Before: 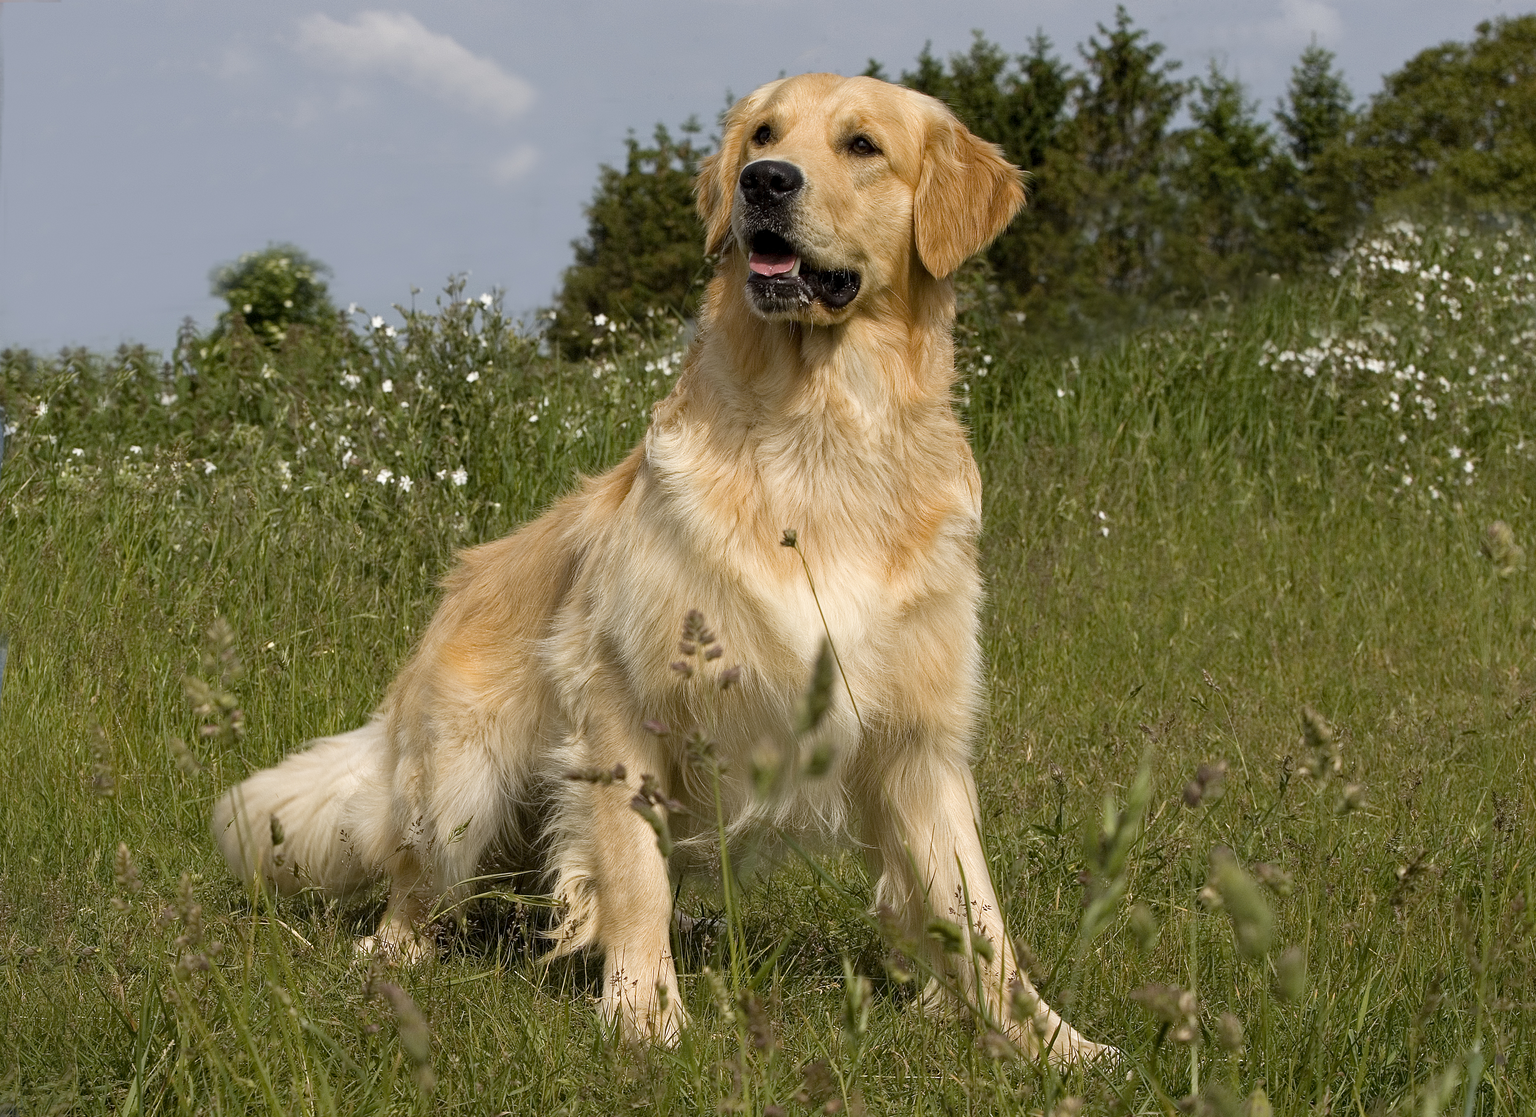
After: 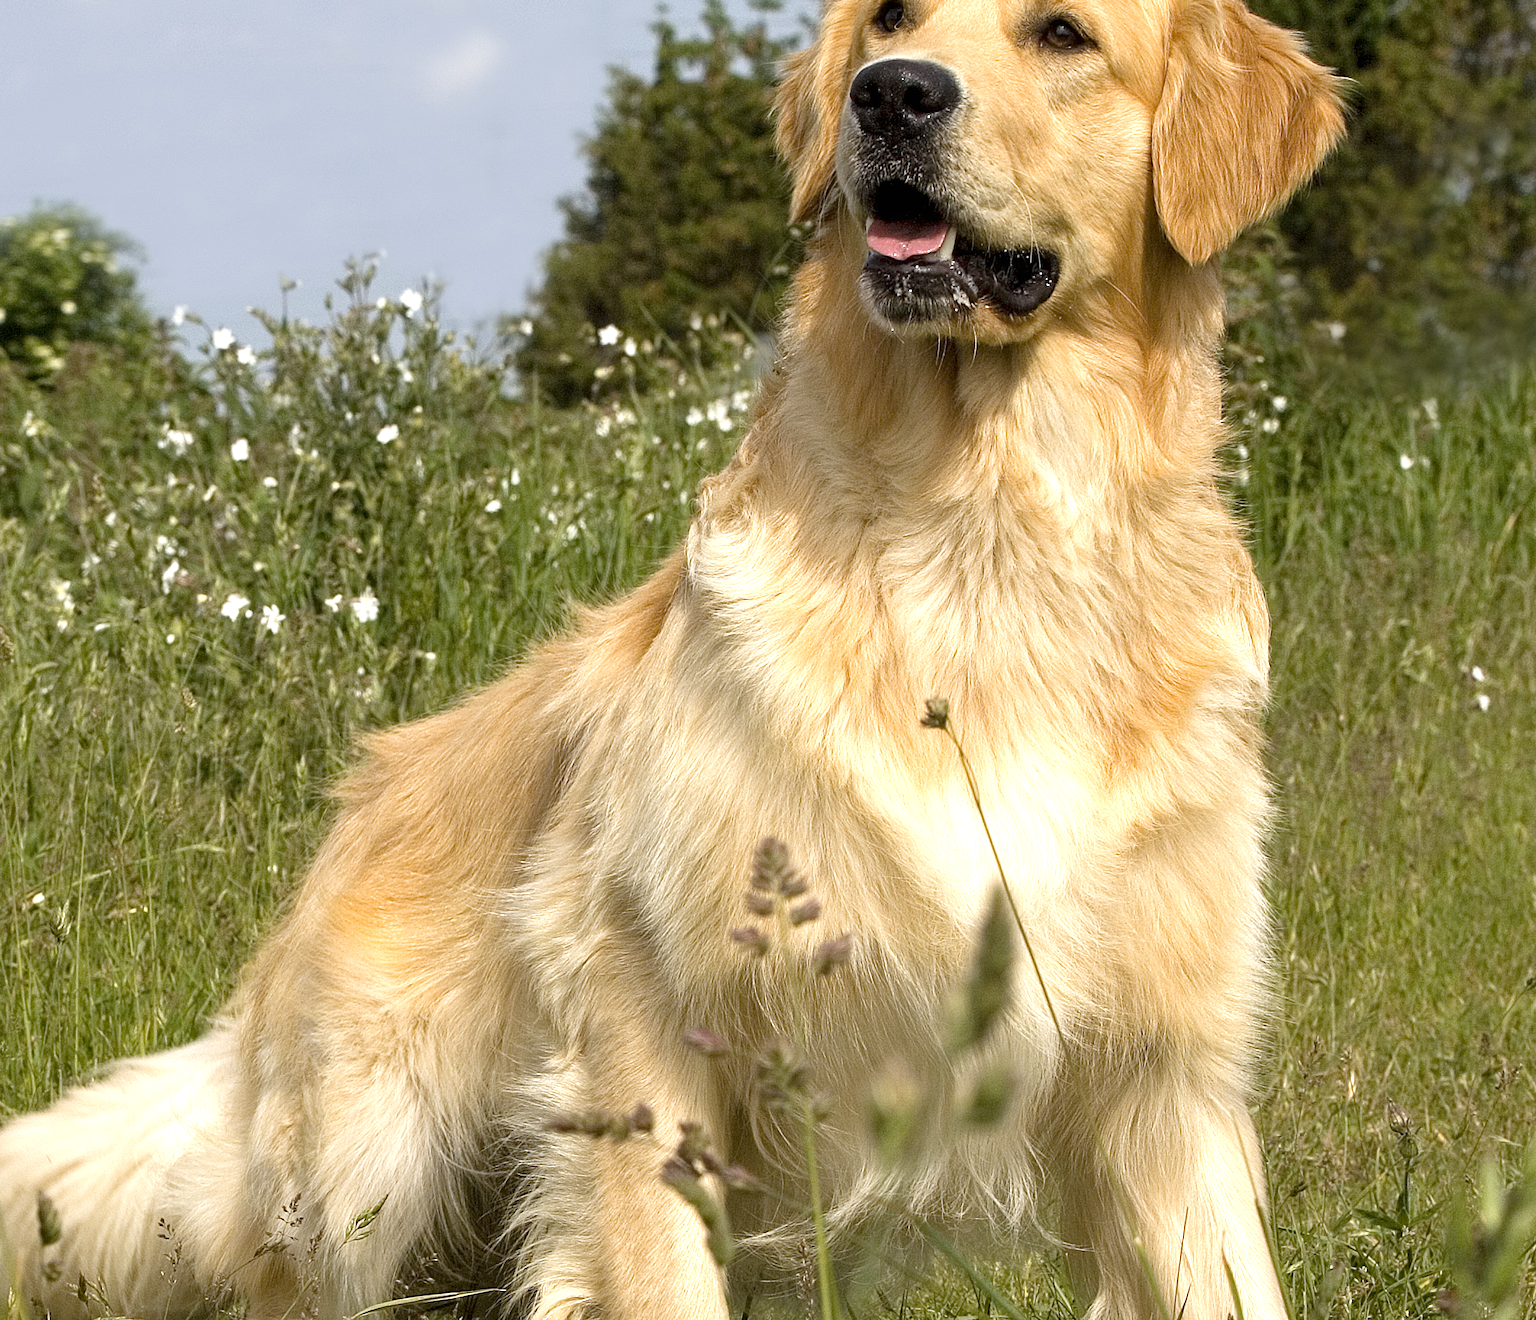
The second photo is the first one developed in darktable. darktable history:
exposure: black level correction 0, exposure 0.699 EV, compensate exposure bias true, compensate highlight preservation false
crop: left 16.212%, top 11.32%, right 26.046%, bottom 20.392%
